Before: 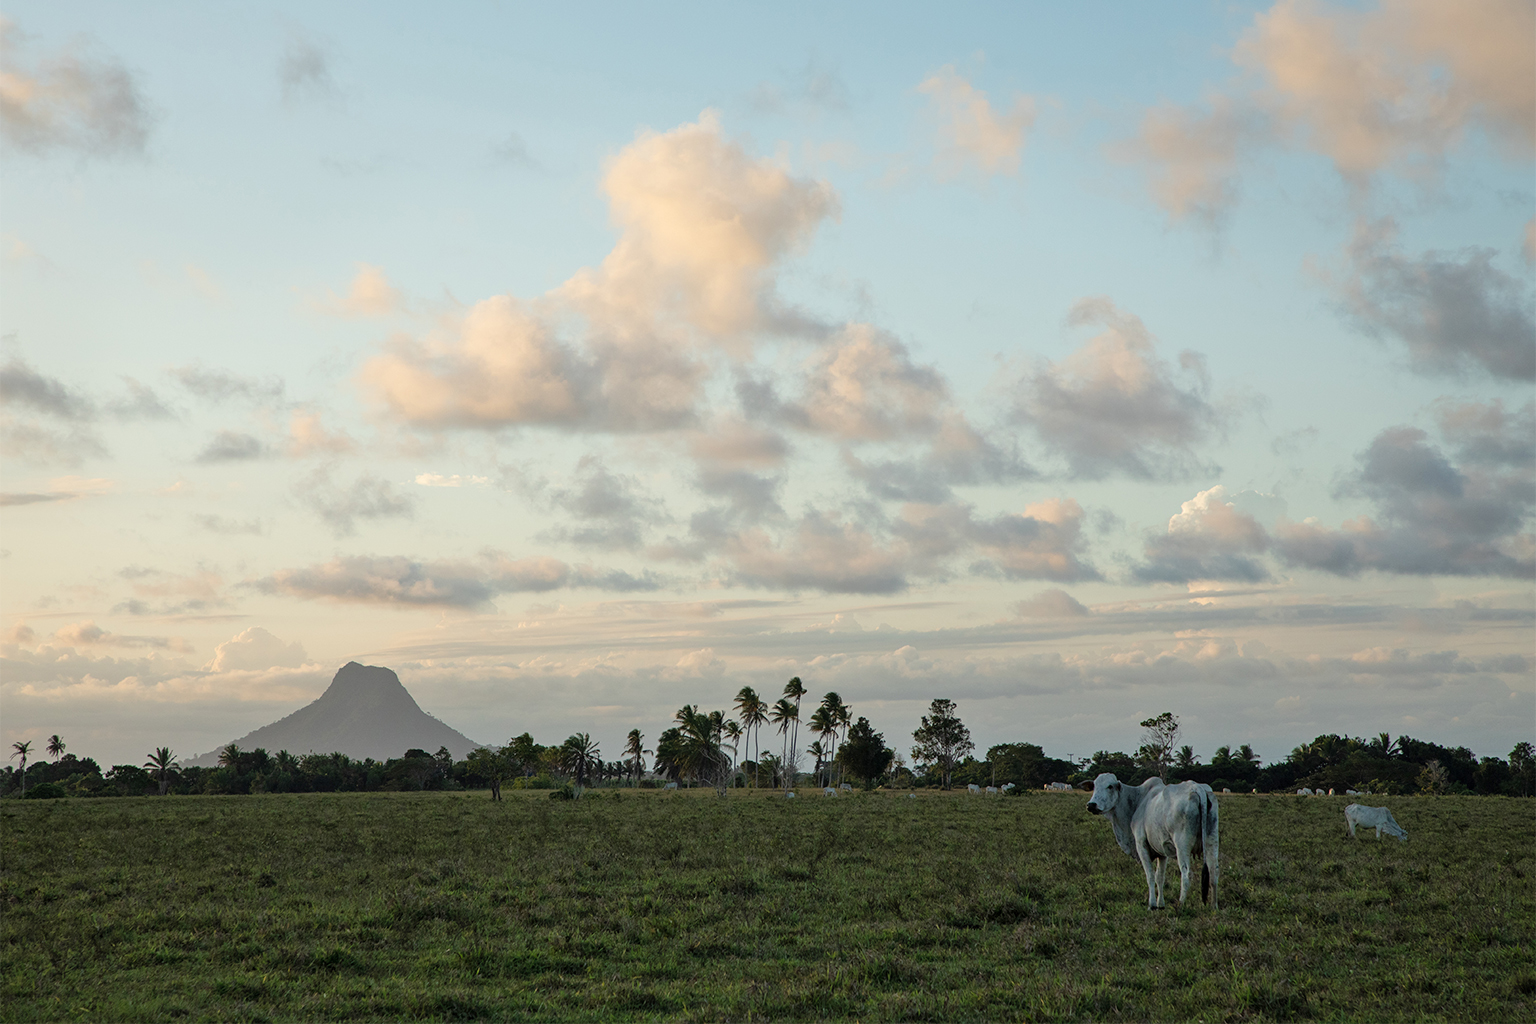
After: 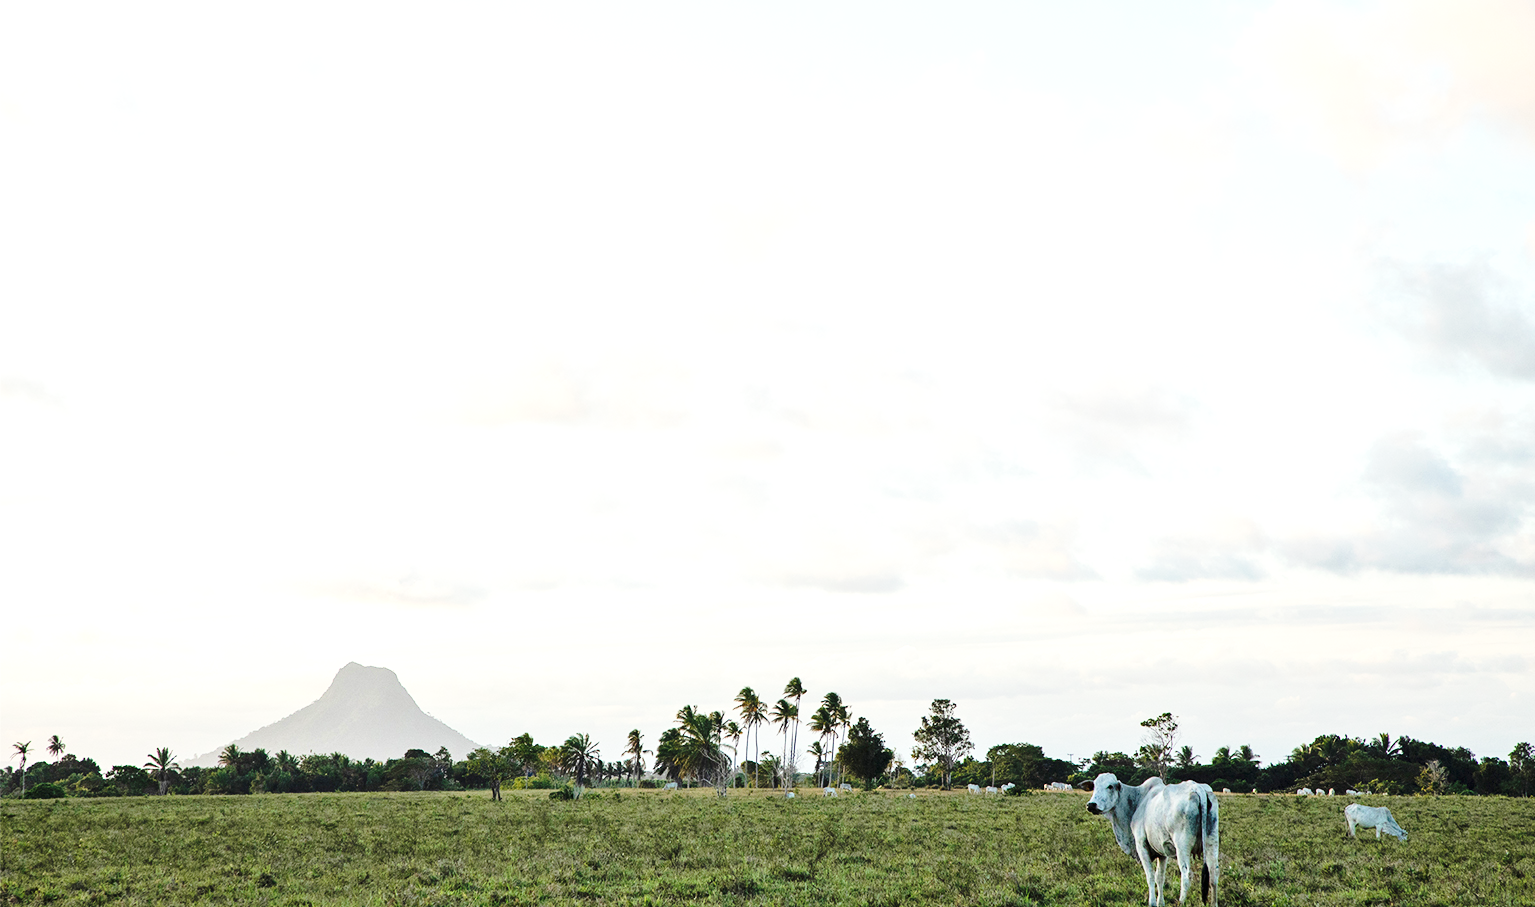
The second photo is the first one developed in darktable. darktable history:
exposure: black level correction 0, exposure 1.2 EV, compensate highlight preservation false
crop and rotate: top 0%, bottom 11.398%
base curve: curves: ch0 [(0, 0) (0.028, 0.03) (0.121, 0.232) (0.46, 0.748) (0.859, 0.968) (1, 1)], preserve colors none
